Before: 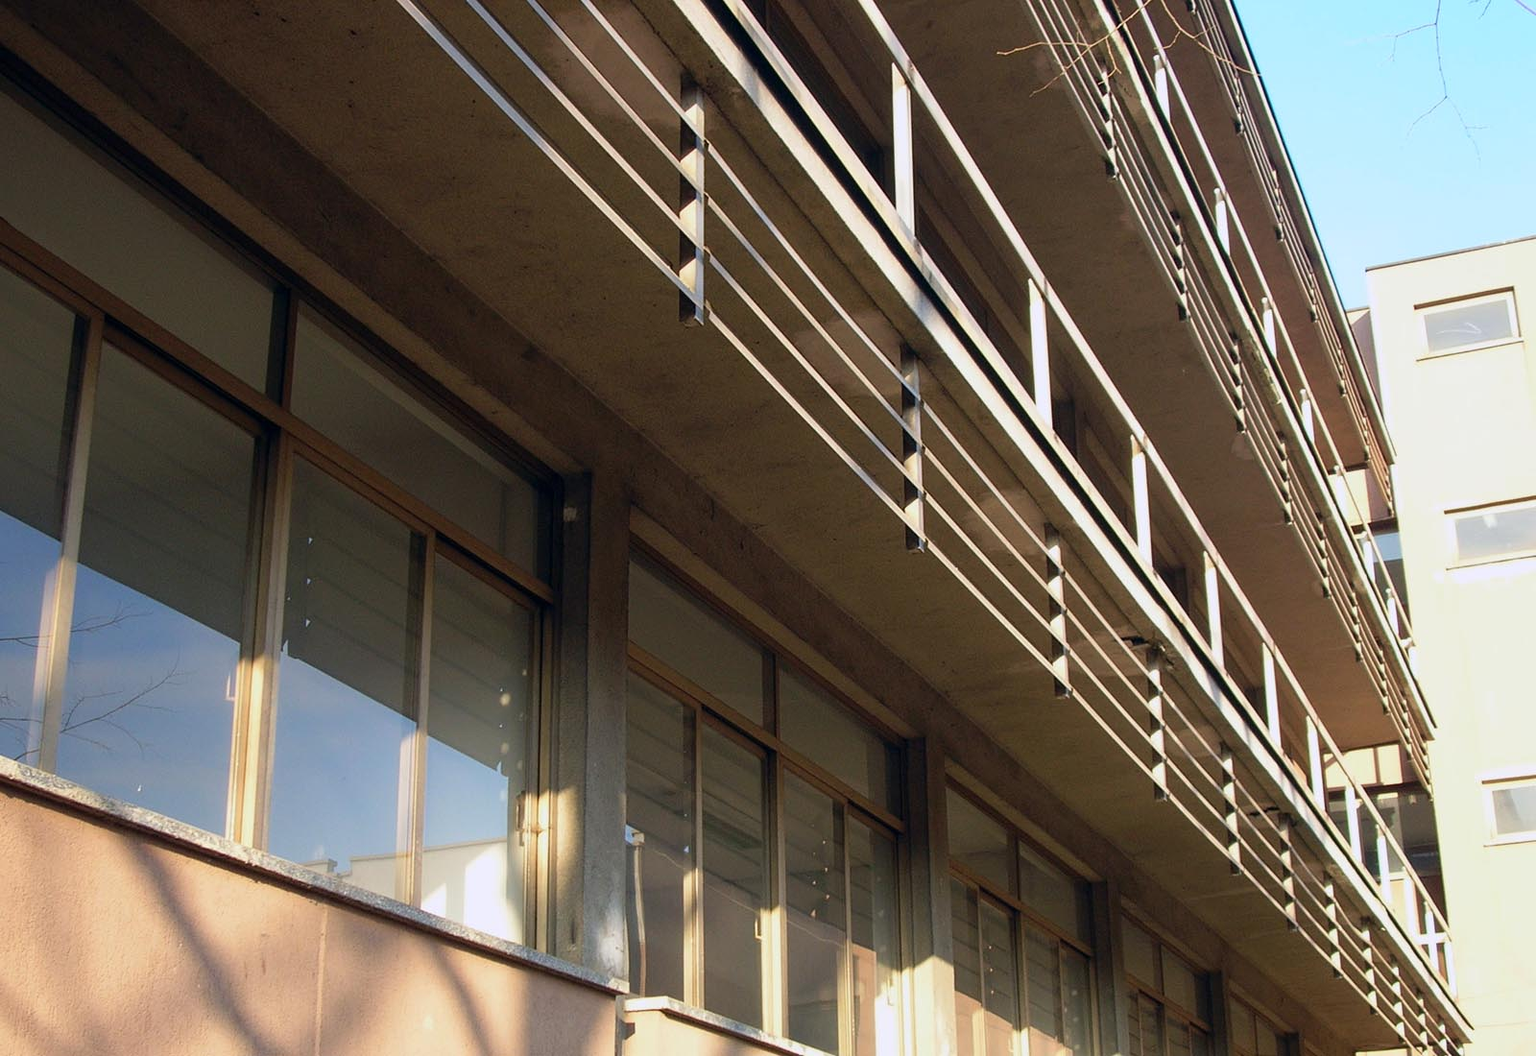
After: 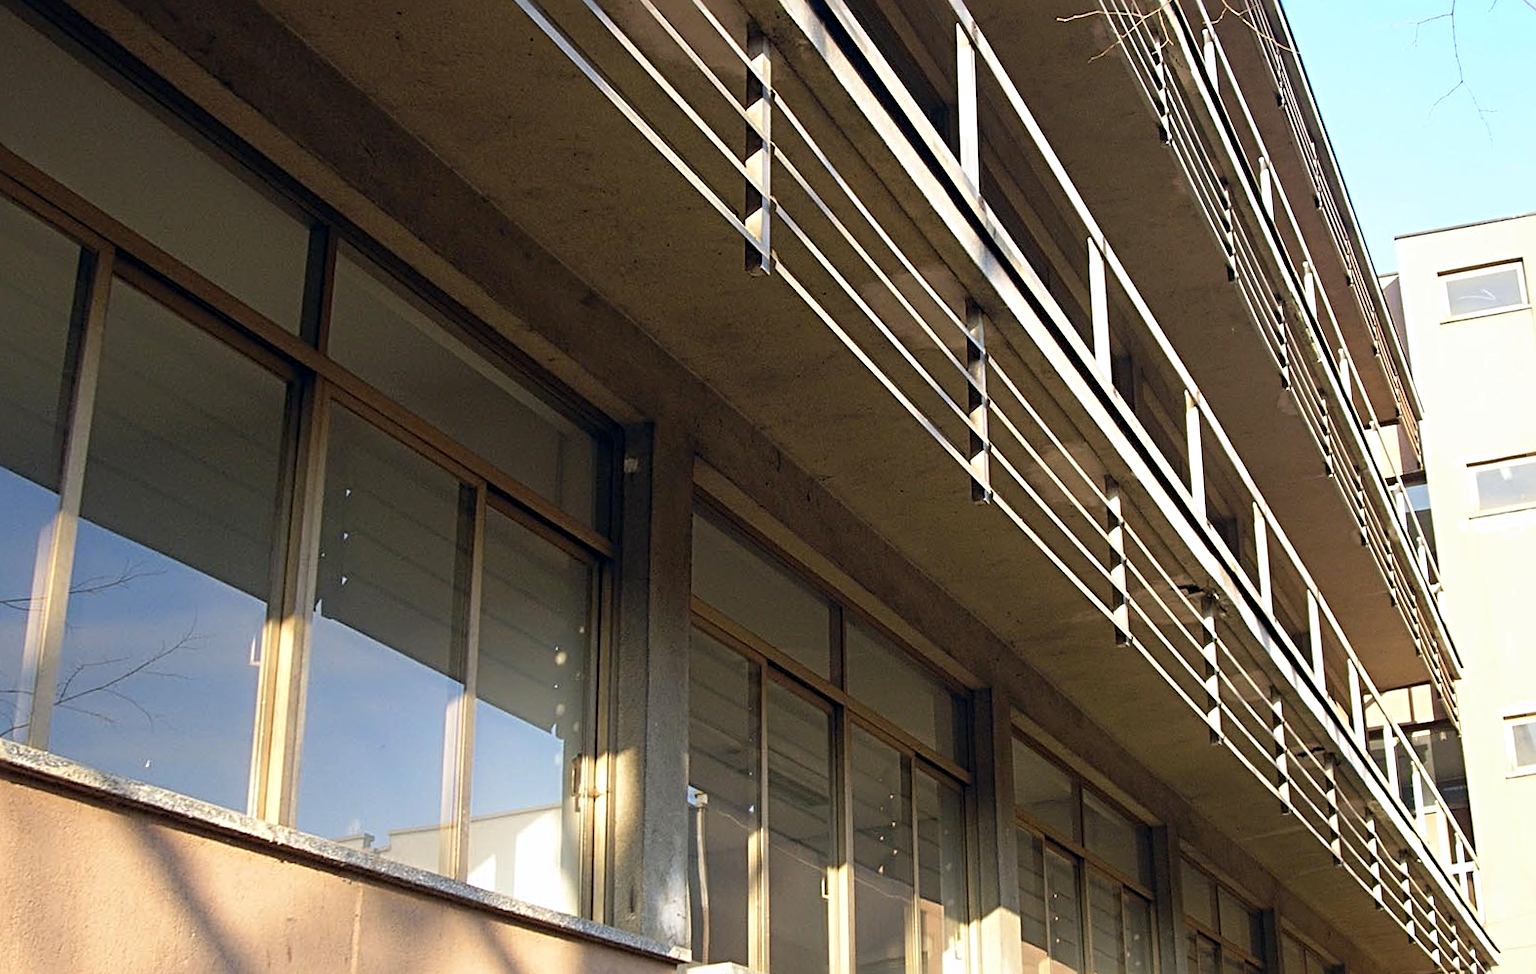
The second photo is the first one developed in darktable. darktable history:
color contrast: green-magenta contrast 0.81
color zones: curves: ch1 [(0, 0.513) (0.143, 0.524) (0.286, 0.511) (0.429, 0.506) (0.571, 0.503) (0.714, 0.503) (0.857, 0.508) (1, 0.513)]
sharpen: radius 4
rotate and perspective: rotation -0.013°, lens shift (vertical) -0.027, lens shift (horizontal) 0.178, crop left 0.016, crop right 0.989, crop top 0.082, crop bottom 0.918
exposure: exposure 0.207 EV, compensate highlight preservation false
